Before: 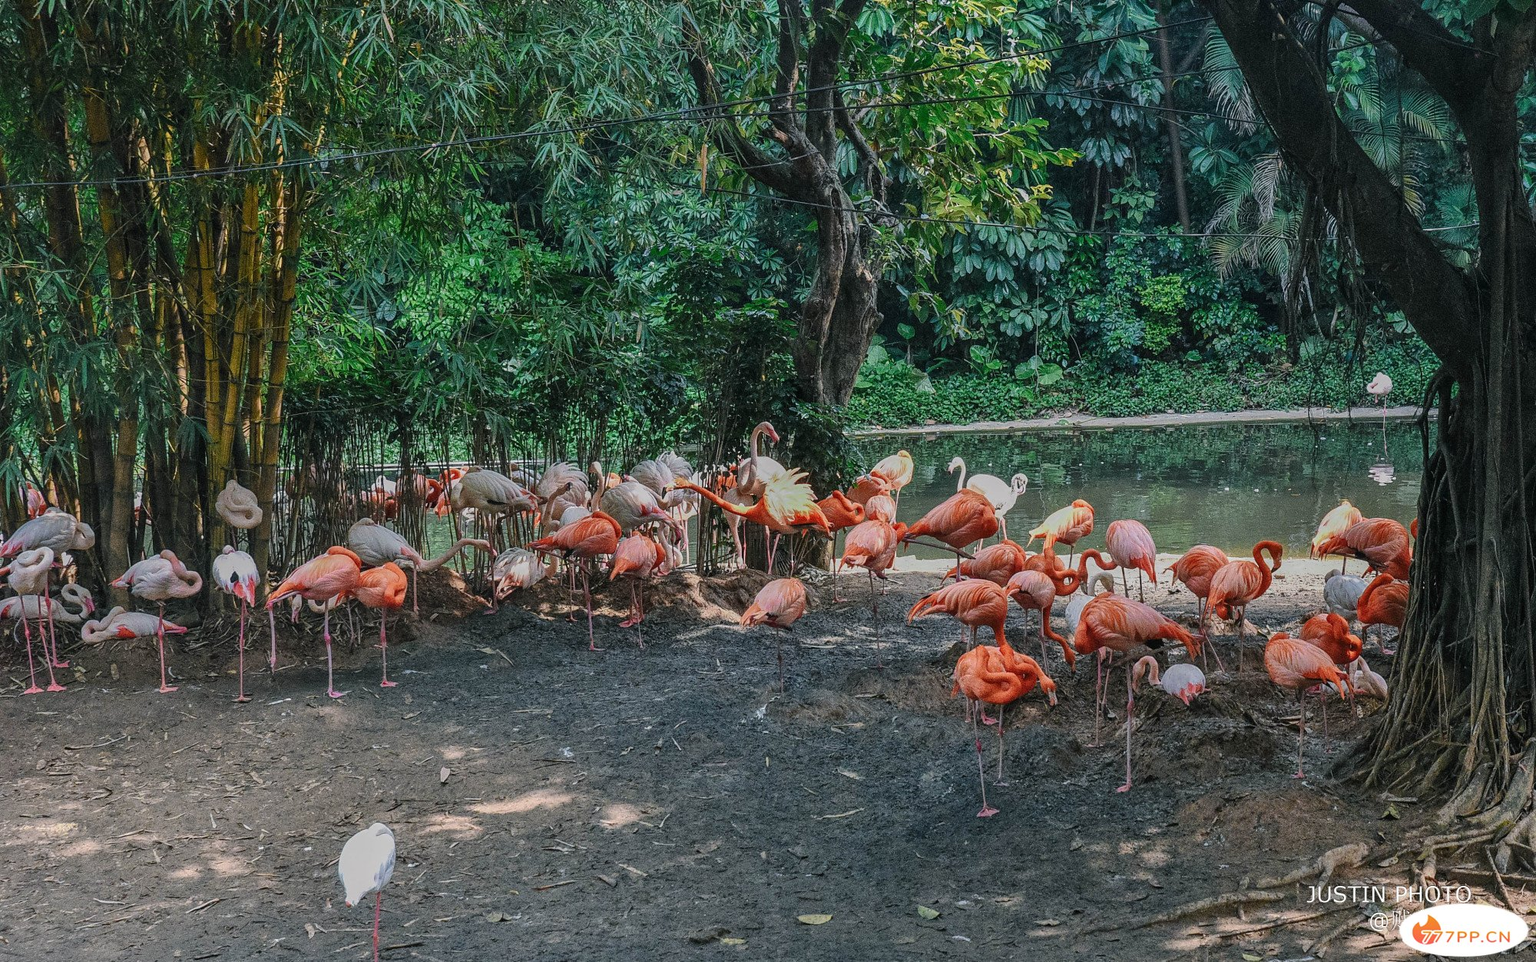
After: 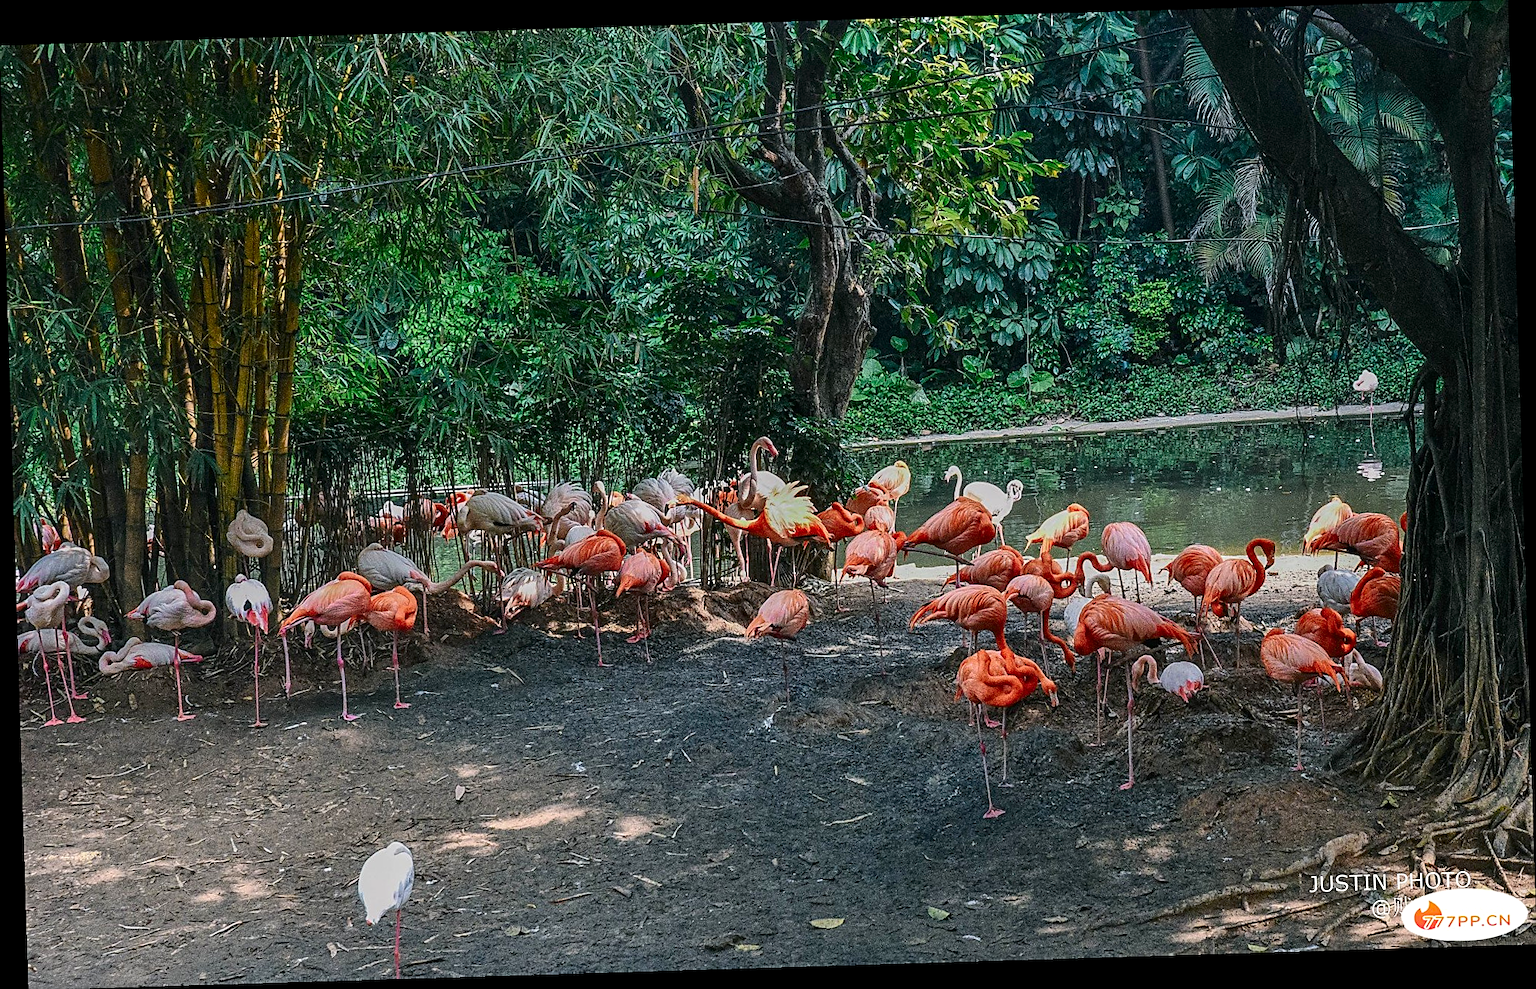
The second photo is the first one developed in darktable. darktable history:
exposure: exposure 0.127 EV, compensate highlight preservation false
rotate and perspective: rotation -1.75°, automatic cropping off
contrast brightness saturation: contrast 0.13, brightness -0.05, saturation 0.16
sharpen: on, module defaults
